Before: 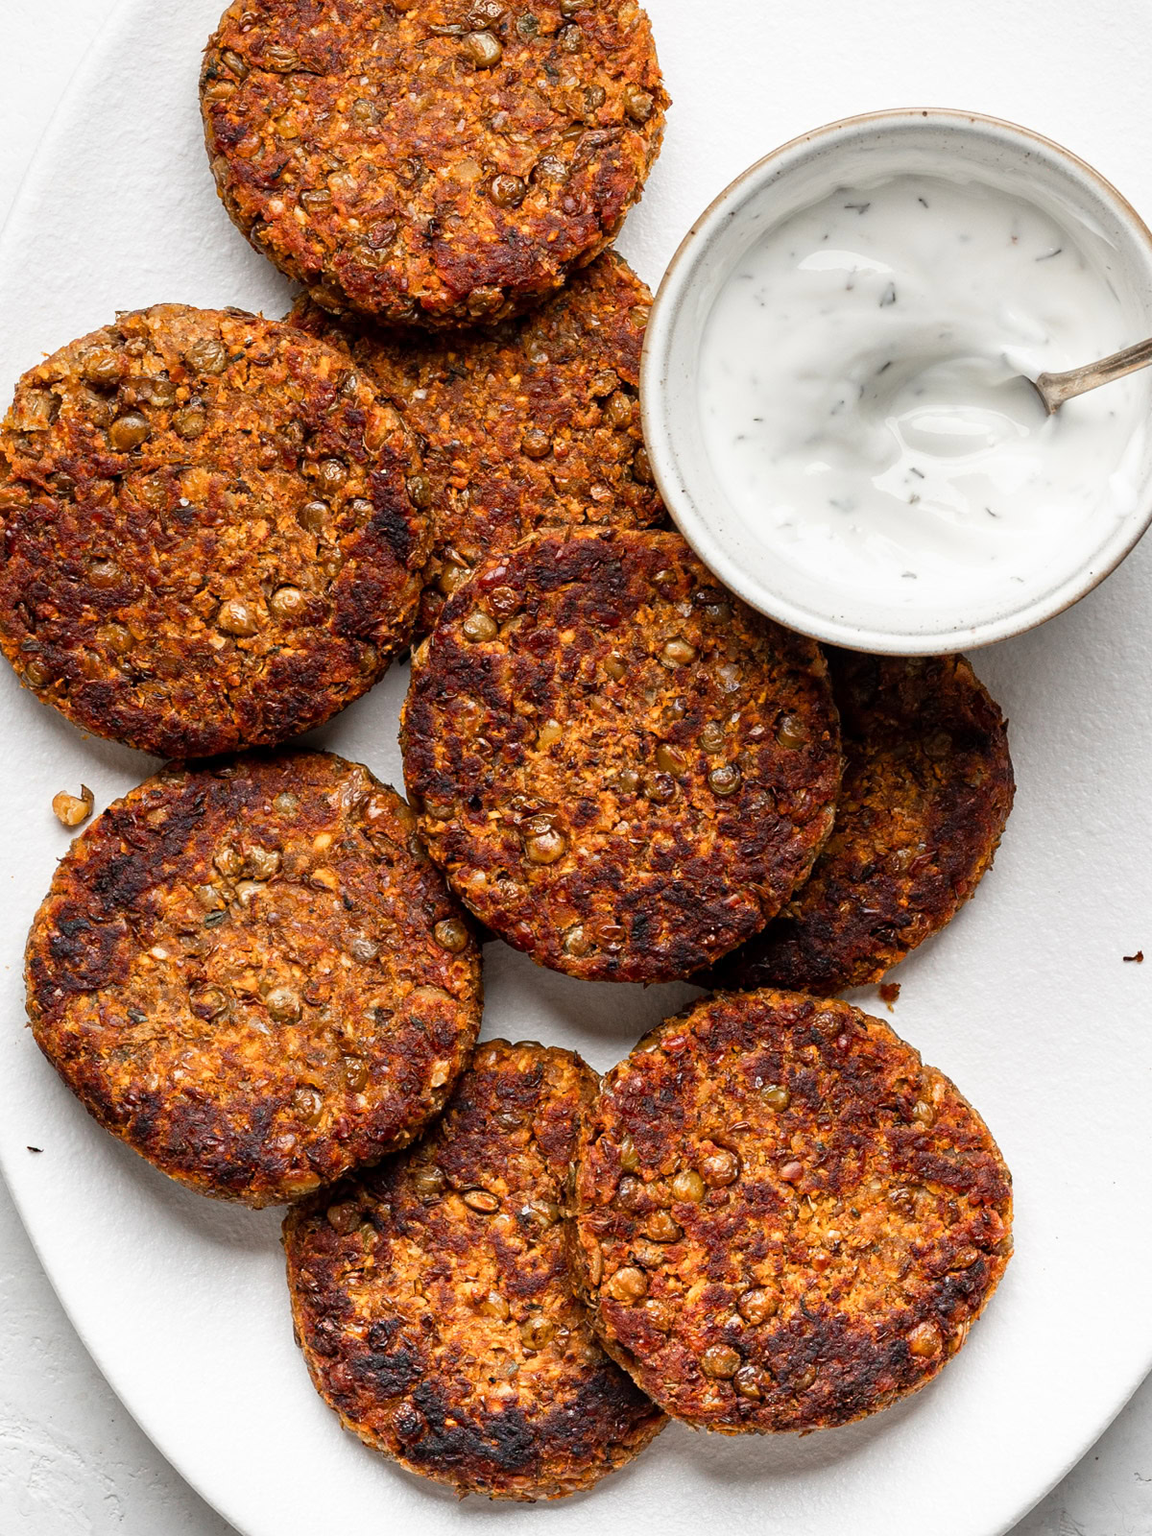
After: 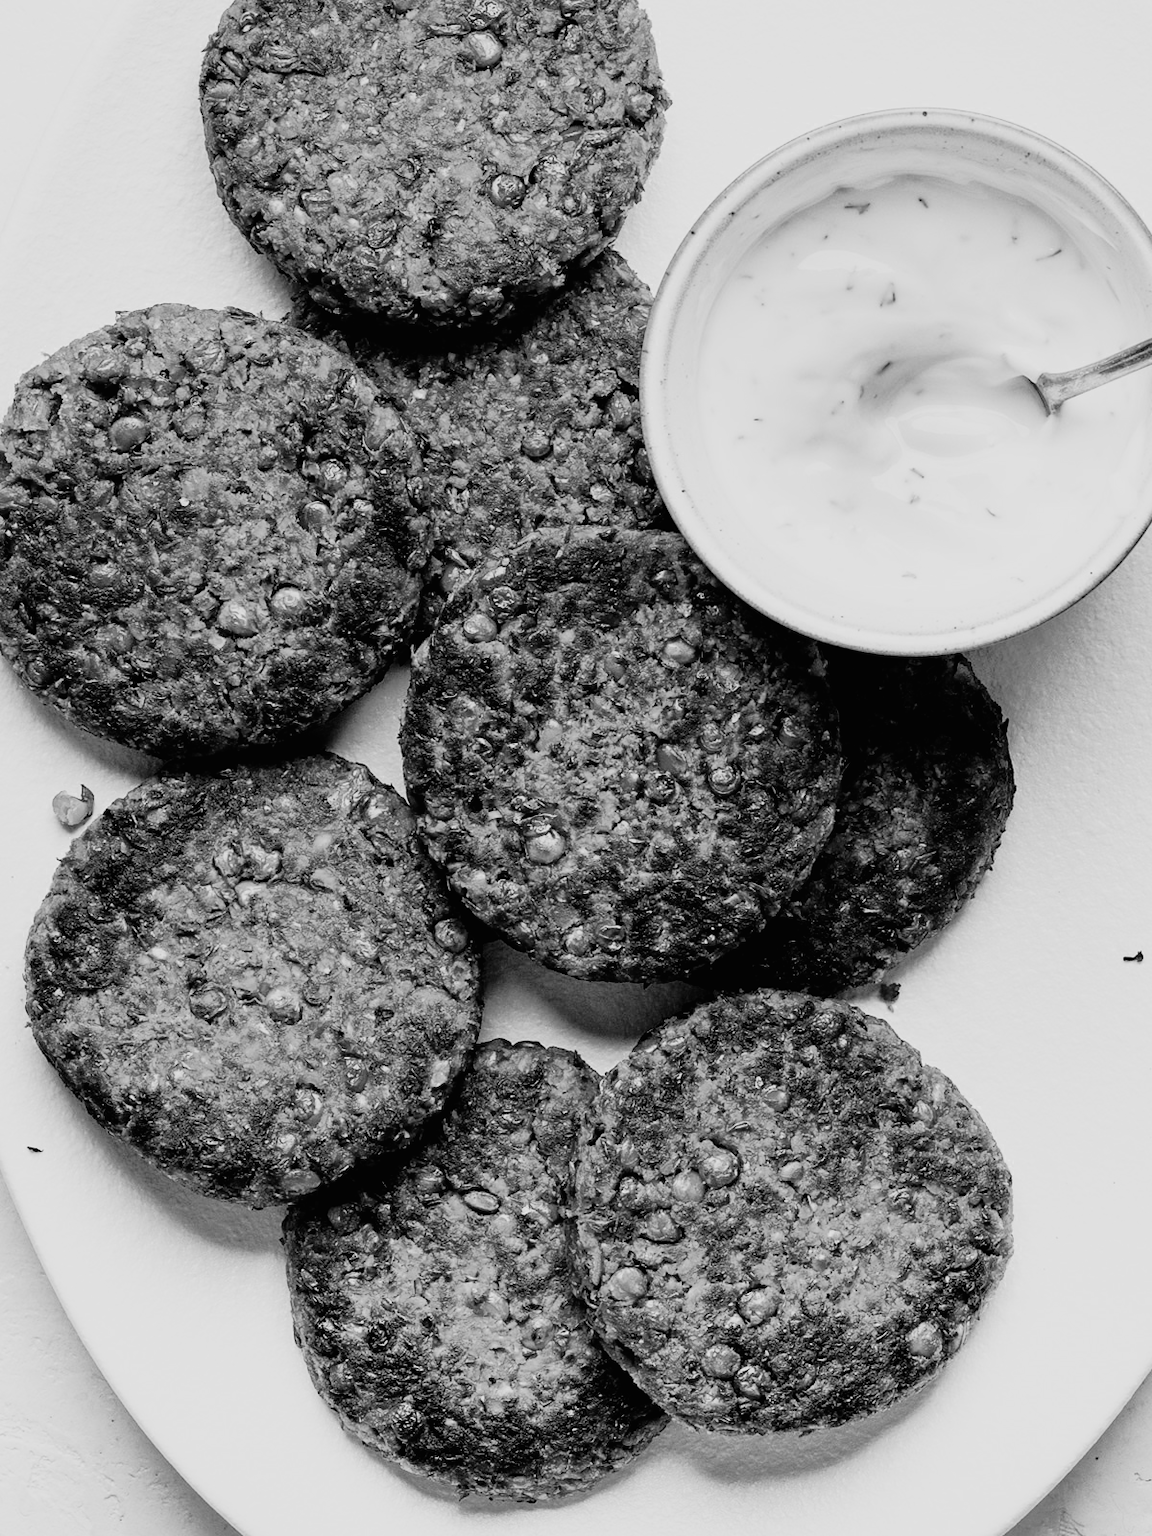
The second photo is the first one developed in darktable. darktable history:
tone curve: curves: ch0 [(0, 0.008) (0.081, 0.044) (0.177, 0.123) (0.283, 0.253) (0.416, 0.449) (0.495, 0.524) (0.661, 0.756) (0.796, 0.859) (1, 0.951)]; ch1 [(0, 0) (0.161, 0.092) (0.35, 0.33) (0.392, 0.392) (0.427, 0.426) (0.479, 0.472) (0.505, 0.5) (0.521, 0.524) (0.567, 0.564) (0.583, 0.588) (0.625, 0.627) (0.678, 0.733) (1, 1)]; ch2 [(0, 0) (0.346, 0.362) (0.404, 0.427) (0.502, 0.499) (0.531, 0.523) (0.544, 0.561) (0.58, 0.59) (0.629, 0.642) (0.717, 0.678) (1, 1)], preserve colors none
filmic rgb: black relative exposure -4.73 EV, white relative exposure 4.04 EV, hardness 2.84
color zones: curves: ch0 [(0, 0.613) (0.01, 0.613) (0.245, 0.448) (0.498, 0.529) (0.642, 0.665) (0.879, 0.777) (0.99, 0.613)]; ch1 [(0, 0) (0.143, 0) (0.286, 0) (0.429, 0) (0.571, 0) (0.714, 0) (0.857, 0)]
